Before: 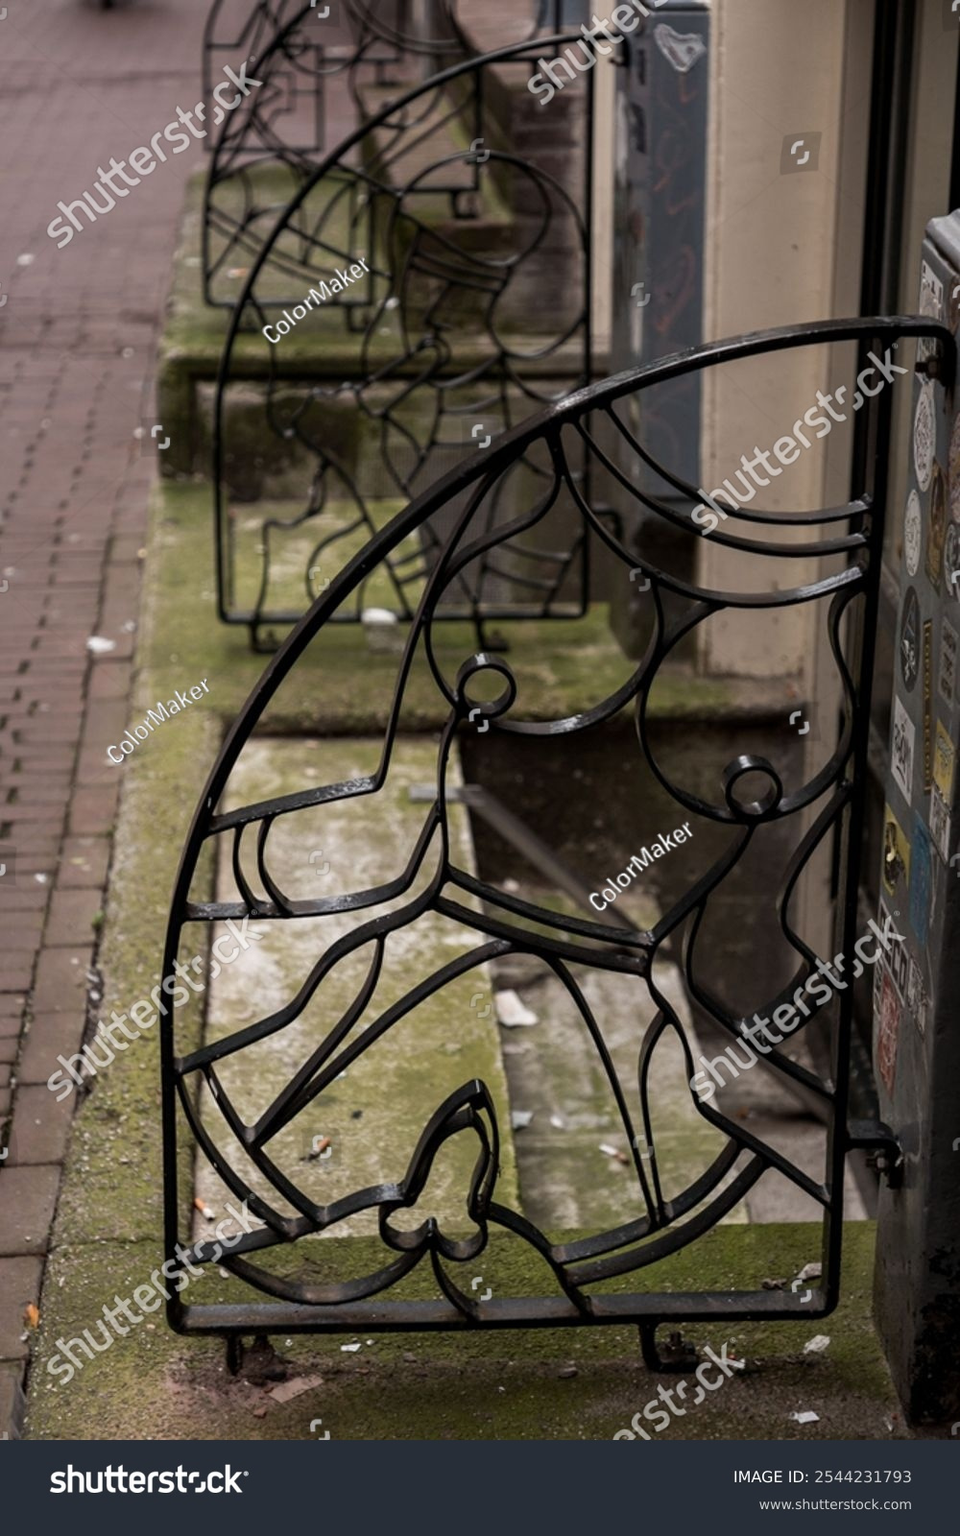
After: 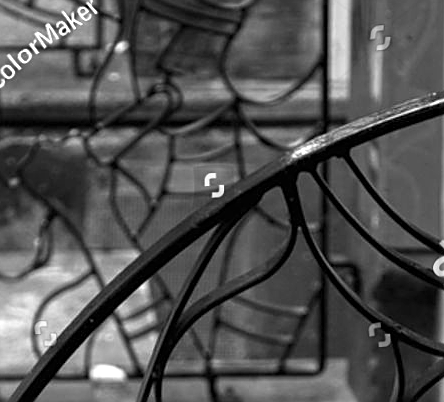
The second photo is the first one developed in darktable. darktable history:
sharpen: on, module defaults
color zones: curves: ch1 [(0, -0.014) (0.143, -0.013) (0.286, -0.013) (0.429, -0.016) (0.571, -0.019) (0.714, -0.015) (0.857, 0.002) (1, -0.014)]
exposure: black level correction 0, exposure 0.9 EV, compensate highlight preservation false
crop: left 28.789%, top 16.821%, right 26.729%, bottom 57.883%
